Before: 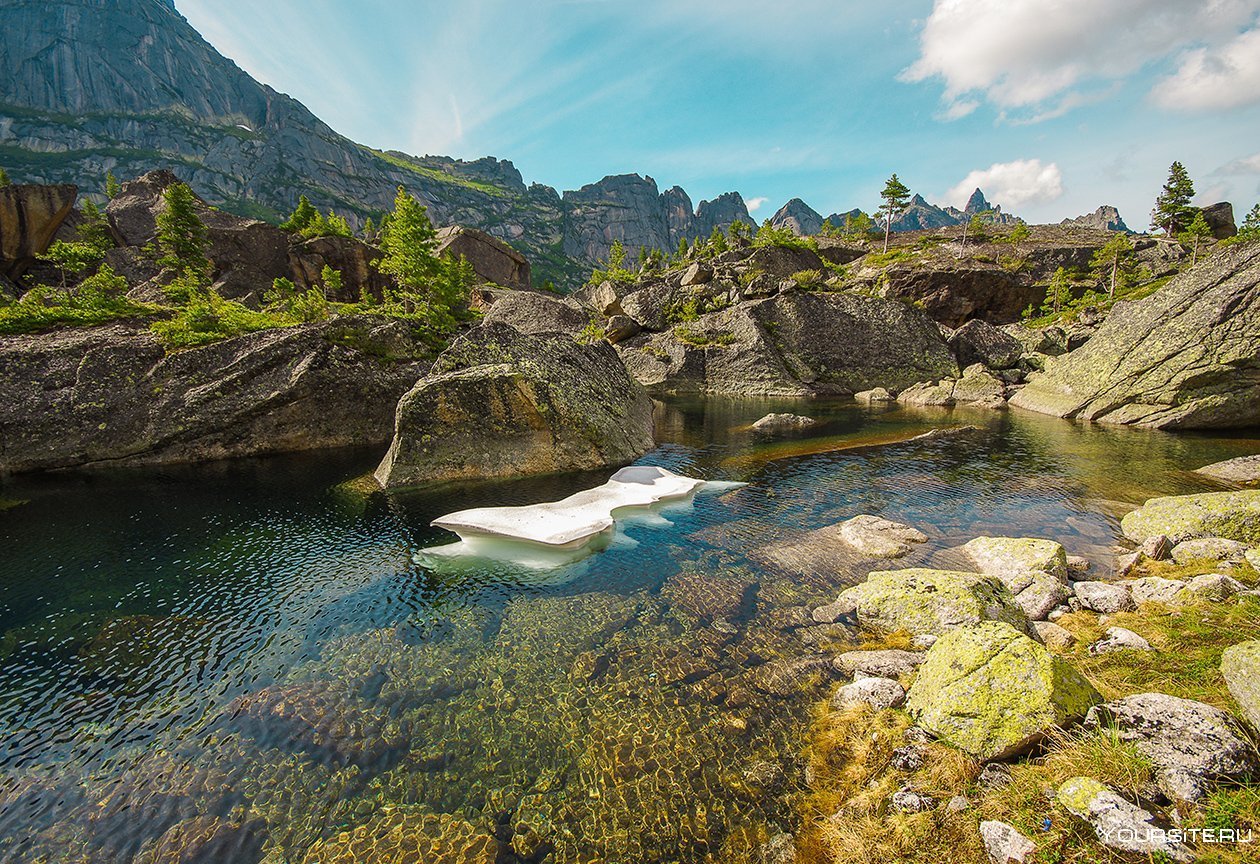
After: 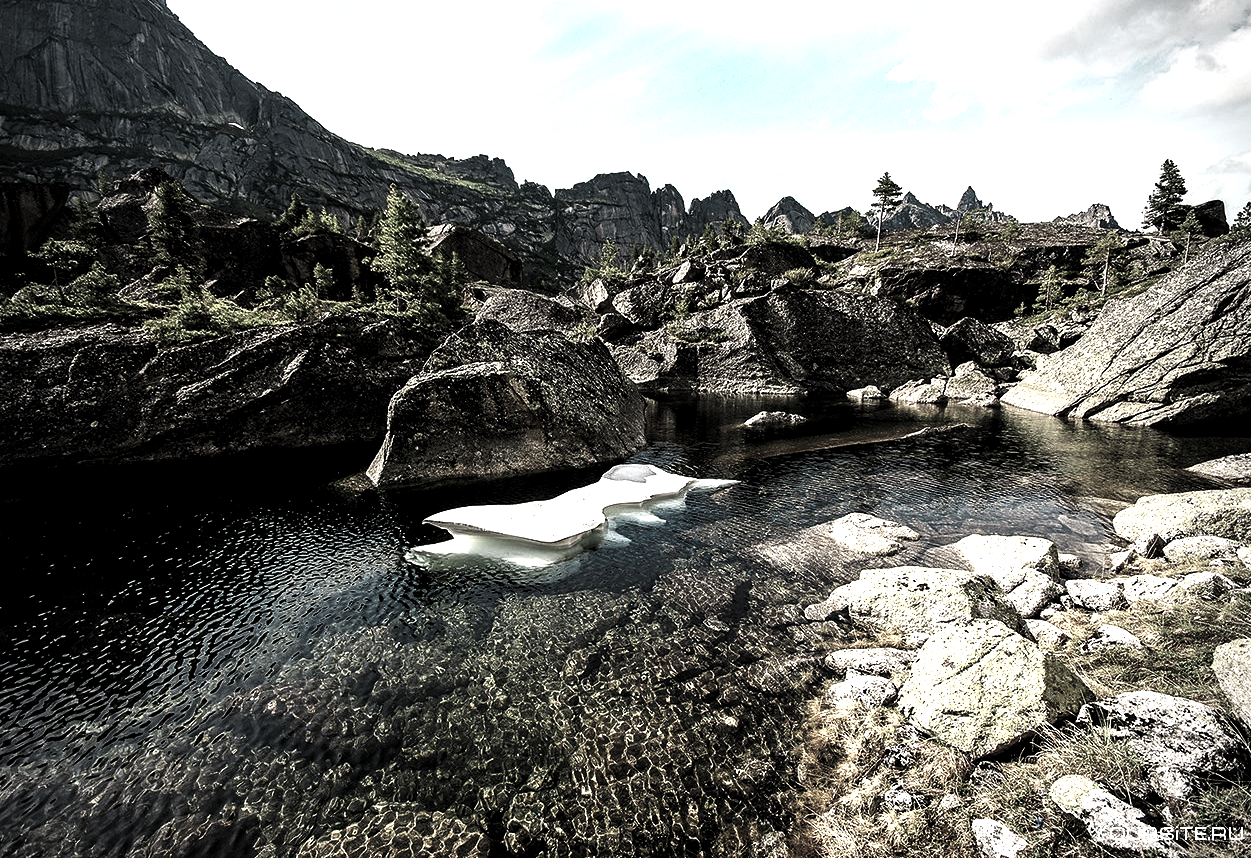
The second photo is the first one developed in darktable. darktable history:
crop and rotate: left 0.675%, top 0.311%, bottom 0.334%
filmic rgb: black relative exposure -5.1 EV, white relative exposure 3.99 EV, hardness 2.88, contrast 1.396, highlights saturation mix -29.94%, preserve chrominance RGB euclidean norm, color science v5 (2021), contrast in shadows safe, contrast in highlights safe
tone equalizer: -8 EV 0.001 EV, -7 EV -0.002 EV, -6 EV 0.003 EV, -5 EV -0.024 EV, -4 EV -0.153 EV, -3 EV -0.138 EV, -2 EV 0.227 EV, -1 EV 0.718 EV, +0 EV 0.517 EV, edges refinement/feathering 500, mask exposure compensation -1.57 EV, preserve details no
vignetting: on, module defaults
levels: levels [0.044, 0.475, 0.791]
